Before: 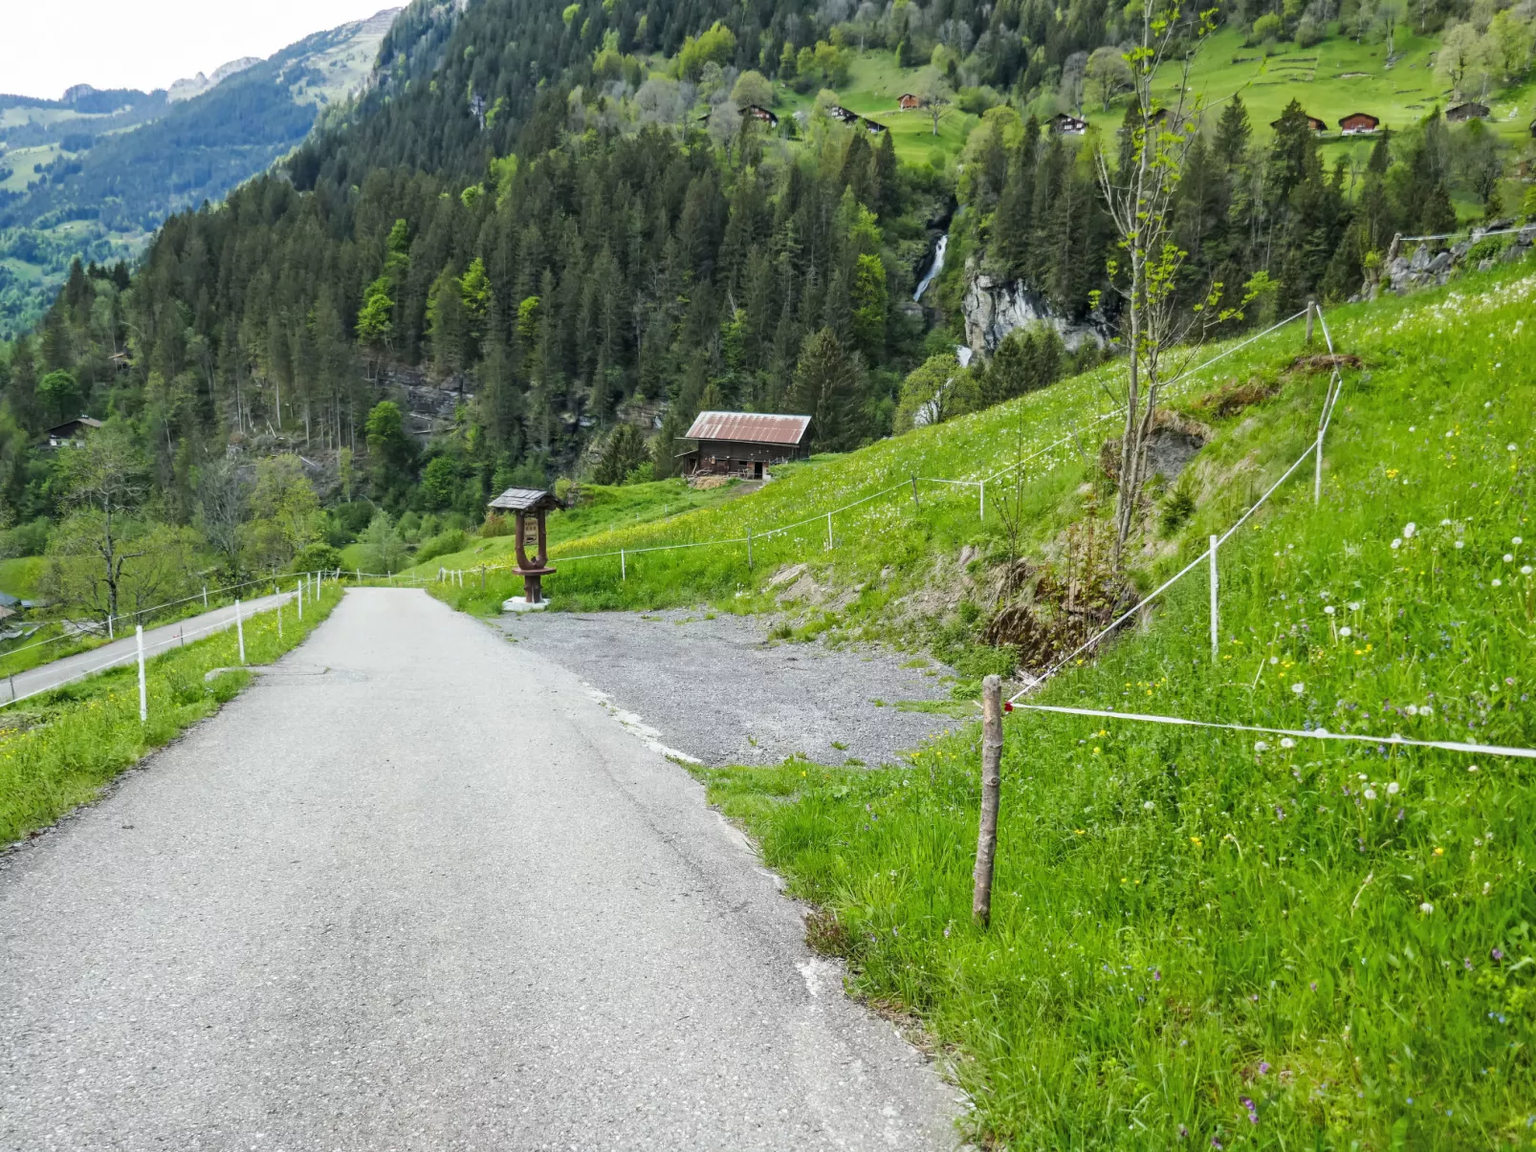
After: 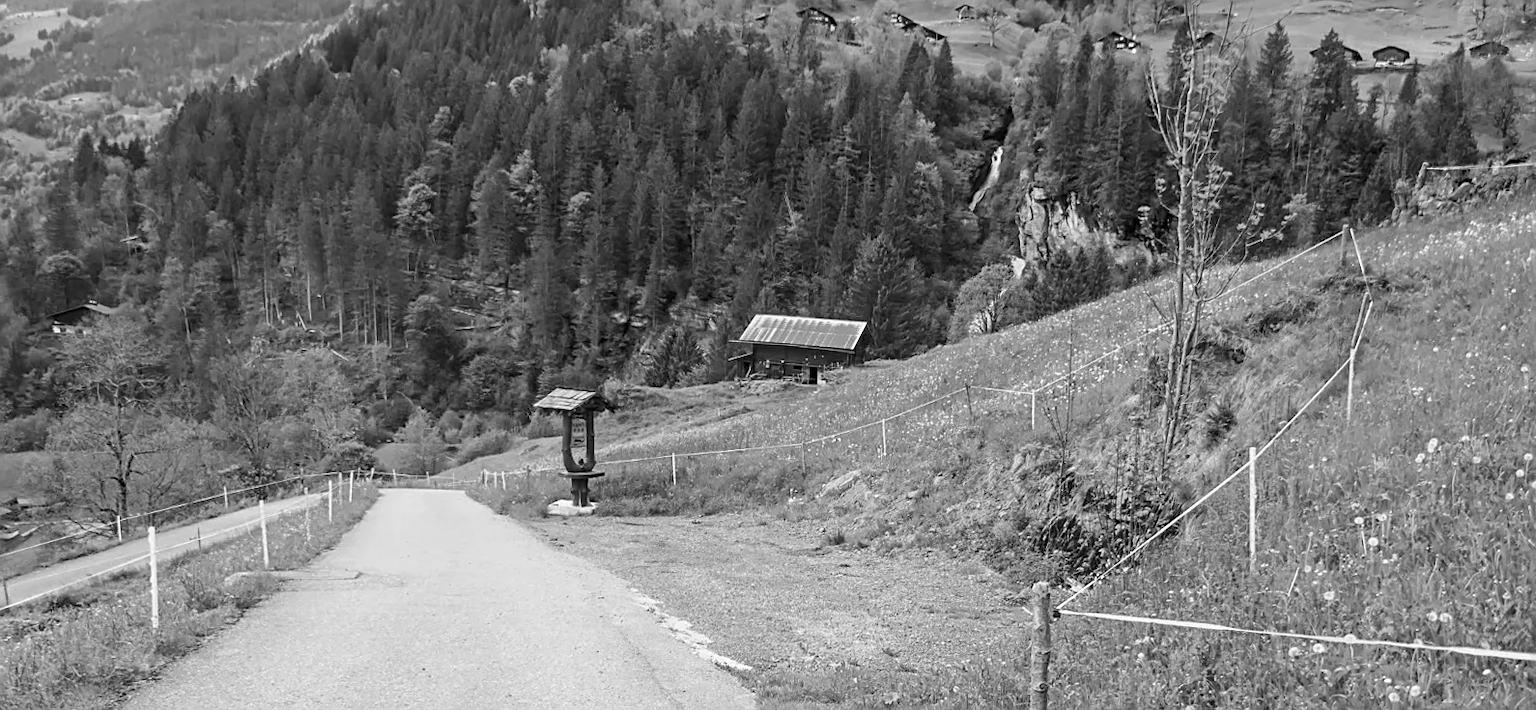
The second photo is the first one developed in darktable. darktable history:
crop and rotate: top 4.848%, bottom 29.503%
rotate and perspective: rotation 0.679°, lens shift (horizontal) 0.136, crop left 0.009, crop right 0.991, crop top 0.078, crop bottom 0.95
monochrome: on, module defaults
sharpen: on, module defaults
